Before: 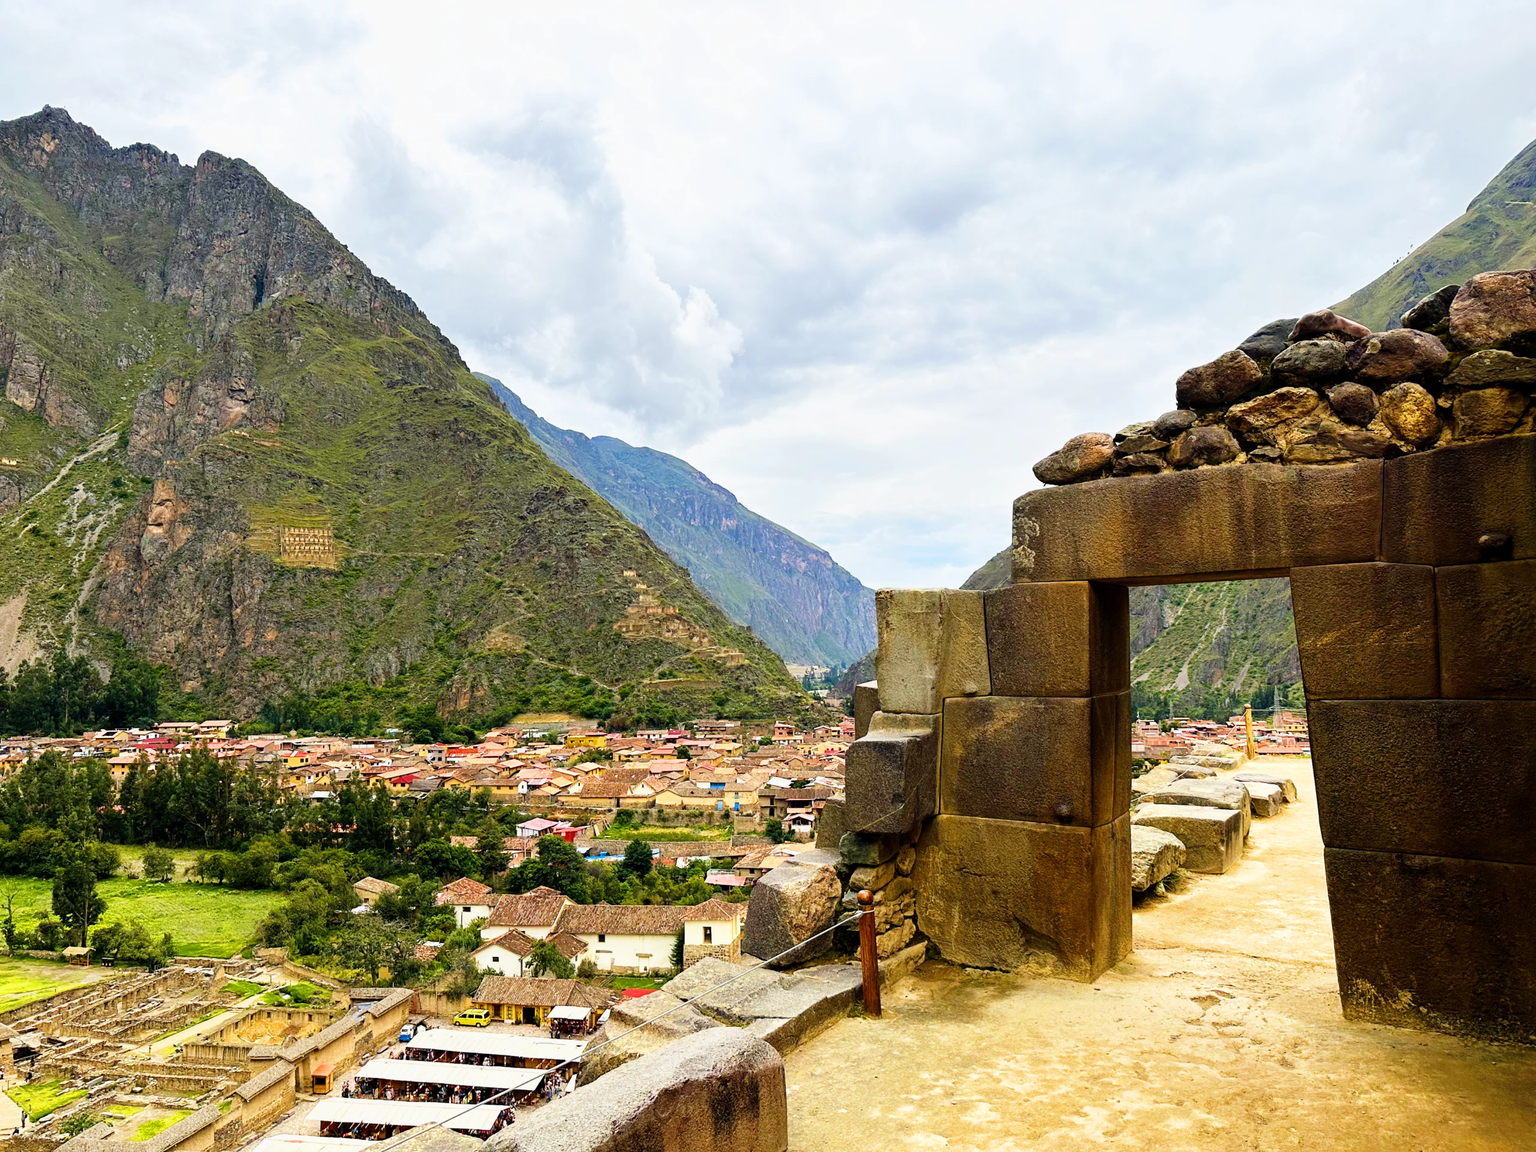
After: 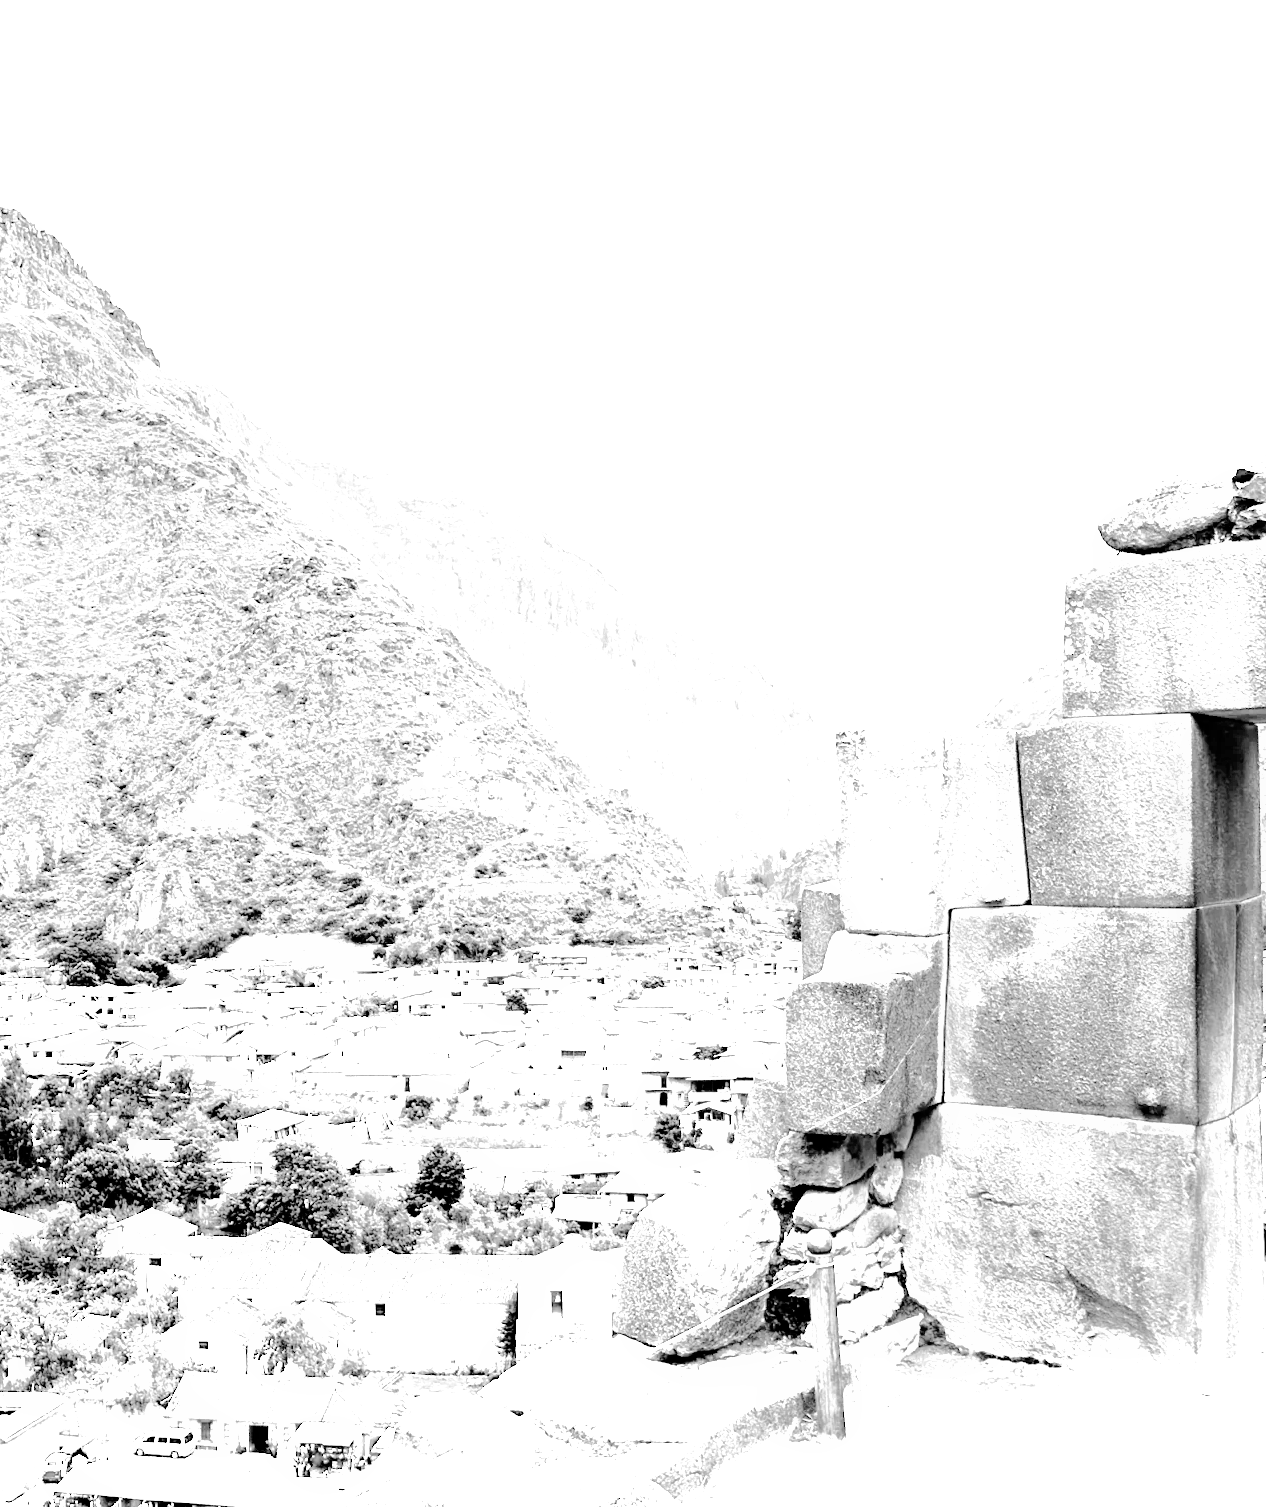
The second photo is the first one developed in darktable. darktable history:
white balance: red 4.26, blue 1.802
exposure: black level correction 0, exposure 1.75 EV, compensate exposure bias true, compensate highlight preservation false
monochrome: on, module defaults
filmic rgb: black relative exposure -5 EV, hardness 2.88, contrast 1.5
crop and rotate: angle 0.02°, left 24.353%, top 13.219%, right 26.156%, bottom 8.224%
